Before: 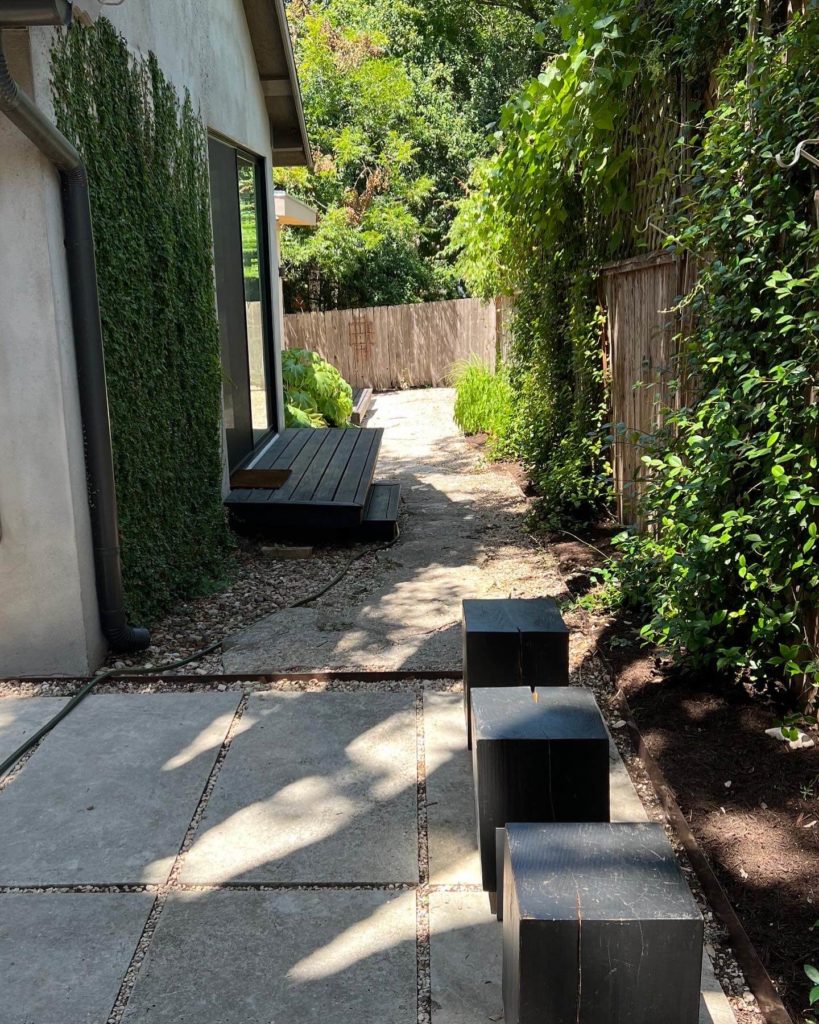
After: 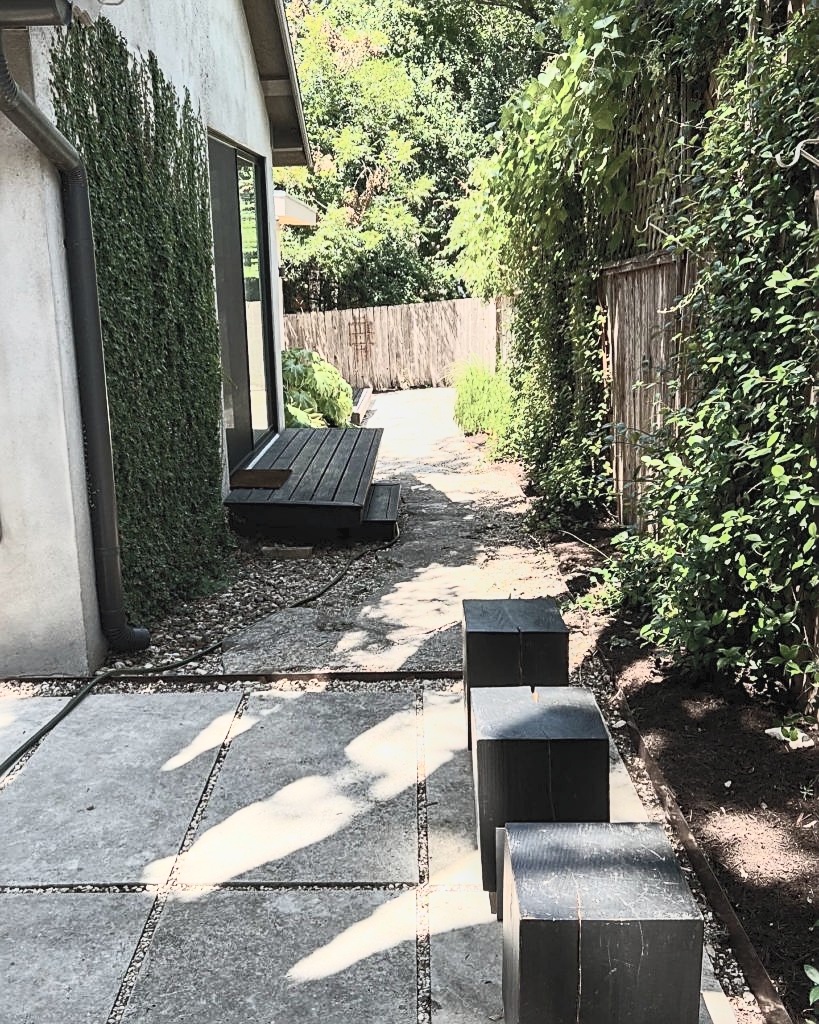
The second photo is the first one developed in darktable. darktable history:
sharpen: on, module defaults
local contrast: detail 110%
contrast brightness saturation: contrast 0.585, brightness 0.578, saturation -0.347
